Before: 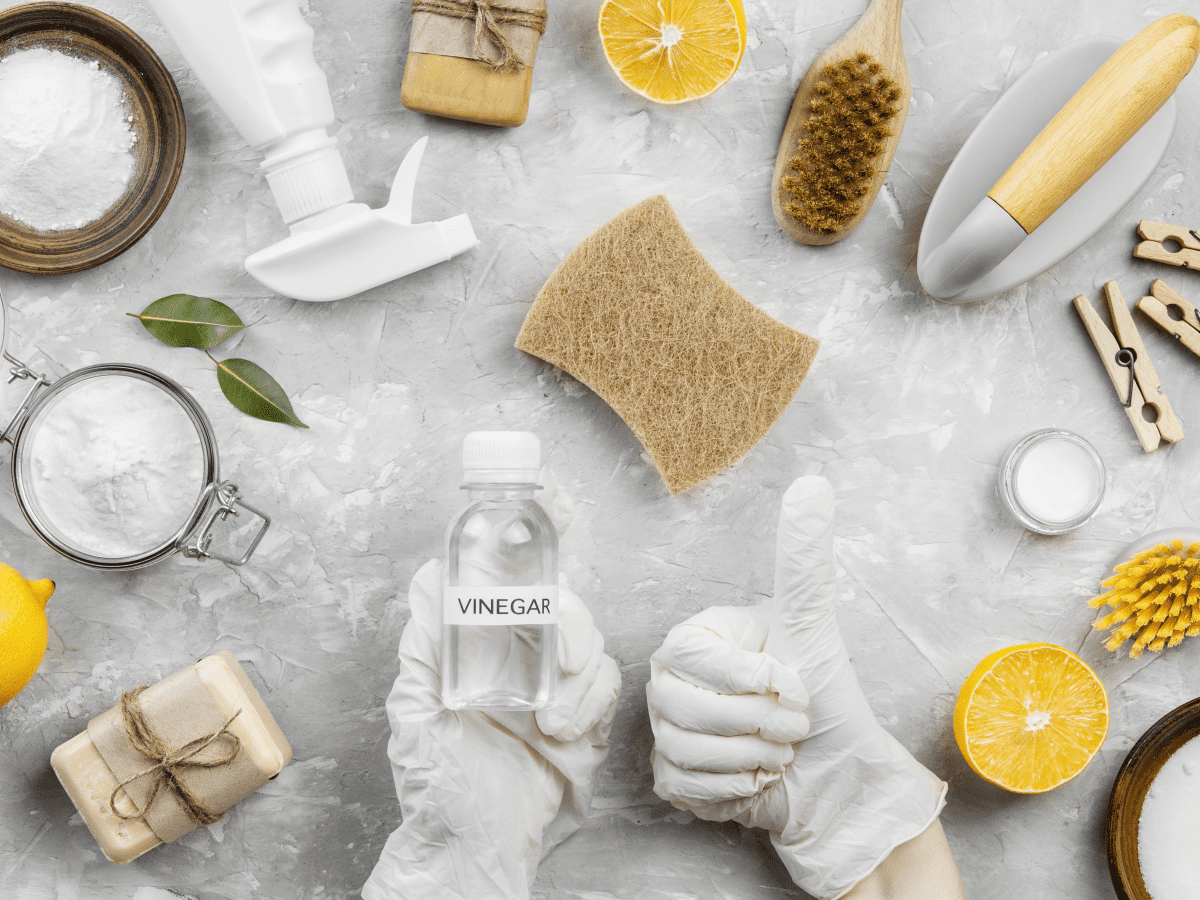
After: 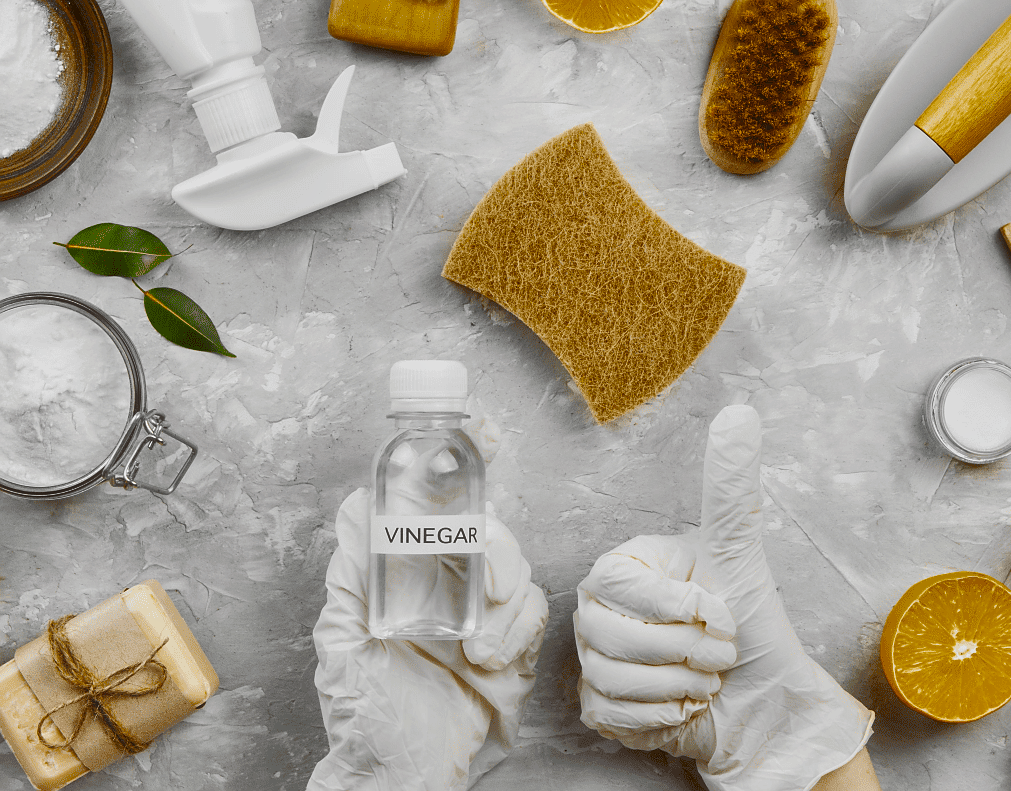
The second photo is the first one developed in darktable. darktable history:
crop: left 6.128%, top 7.98%, right 9.539%, bottom 4.037%
color correction: highlights b* 0.014, saturation 1.36
shadows and highlights: radius 107.61, shadows 23.57, highlights -58.92, low approximation 0.01, soften with gaussian
color balance rgb: shadows lift › luminance -9.401%, global offset › luminance 0.219%, perceptual saturation grading › global saturation 35.974%, perceptual saturation grading › shadows 34.712%, saturation formula JzAzBz (2021)
sharpen: radius 0.972, amount 0.608
exposure: exposure -0.153 EV, compensate highlight preservation false
haze removal: strength -0.106, compatibility mode true, adaptive false
